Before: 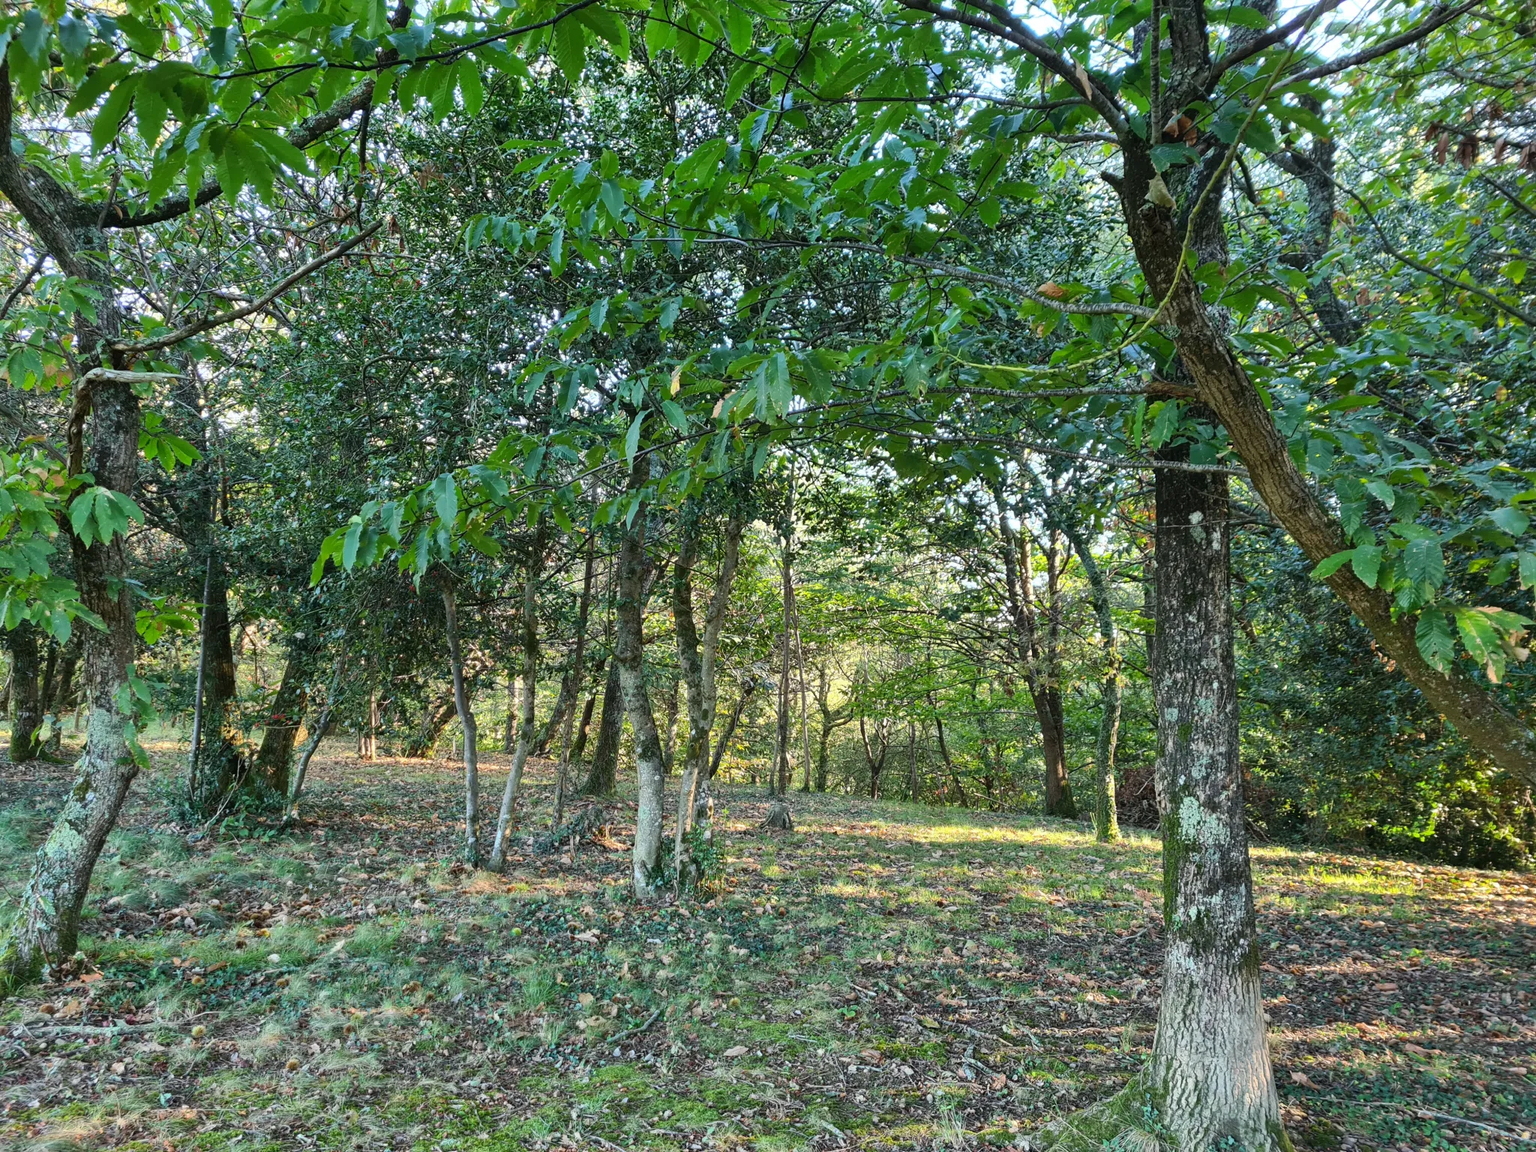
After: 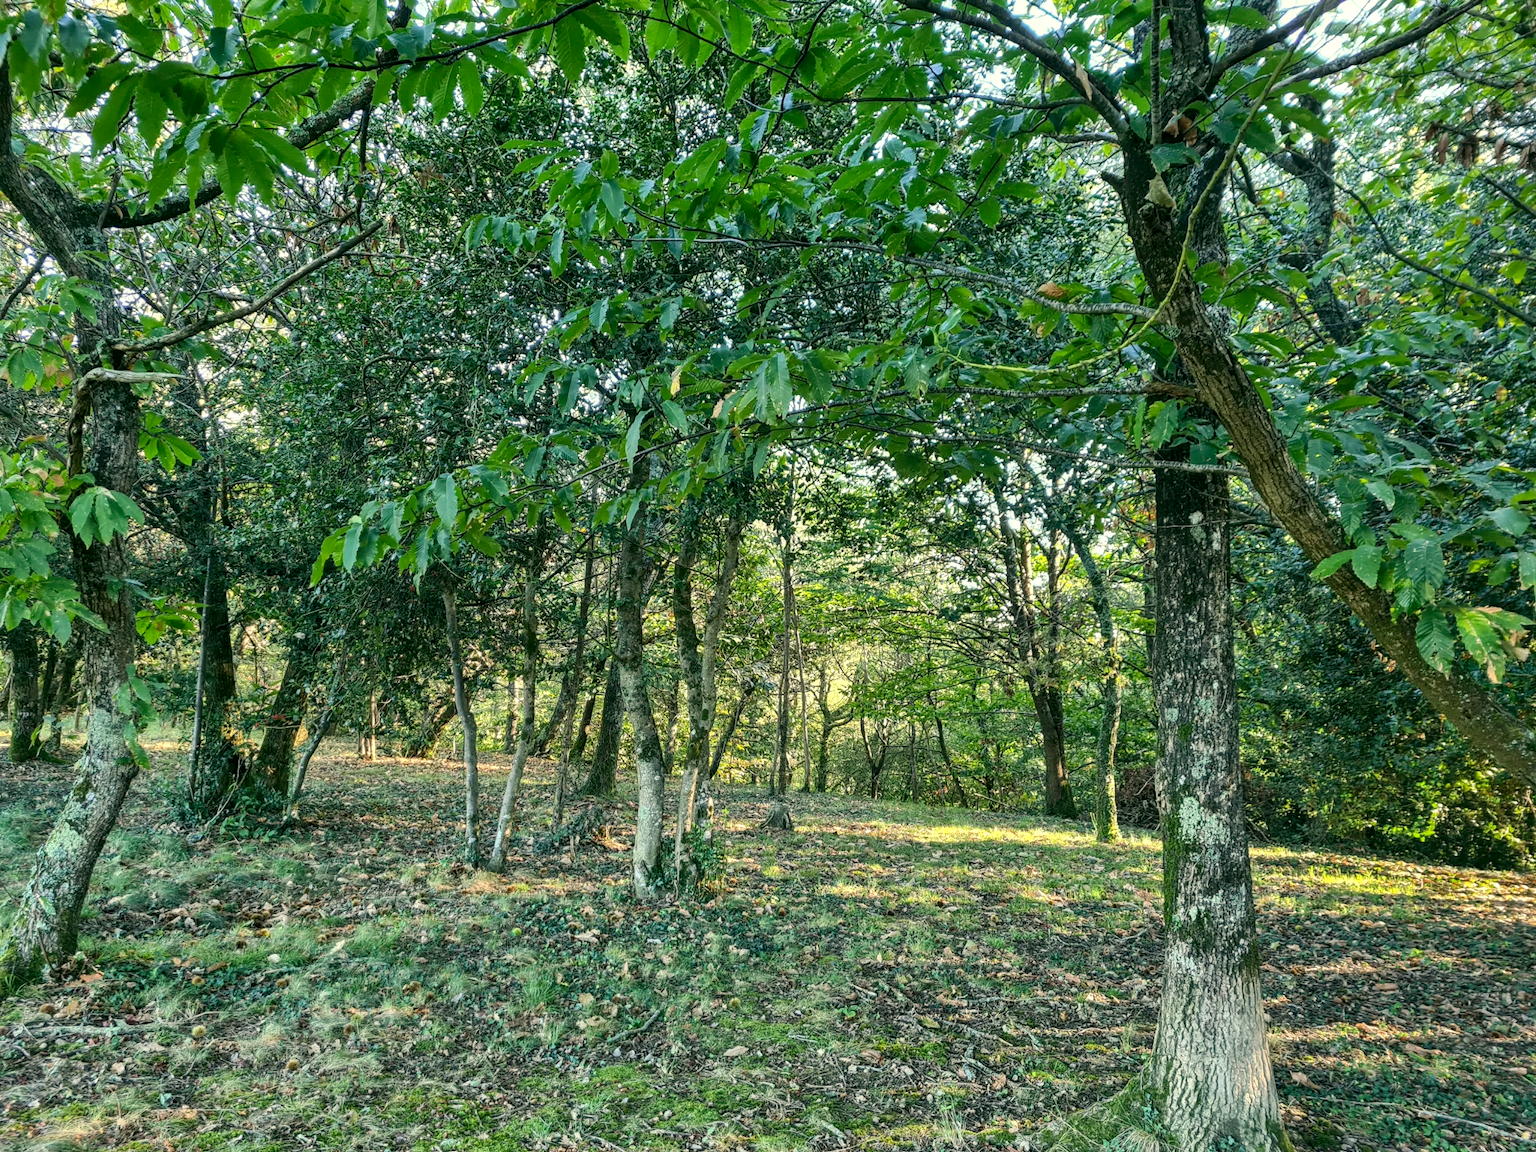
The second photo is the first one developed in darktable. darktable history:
contrast brightness saturation: saturation -0.051
local contrast: detail 130%
color correction: highlights a* -0.401, highlights b* 9.58, shadows a* -9.31, shadows b* 1.18
